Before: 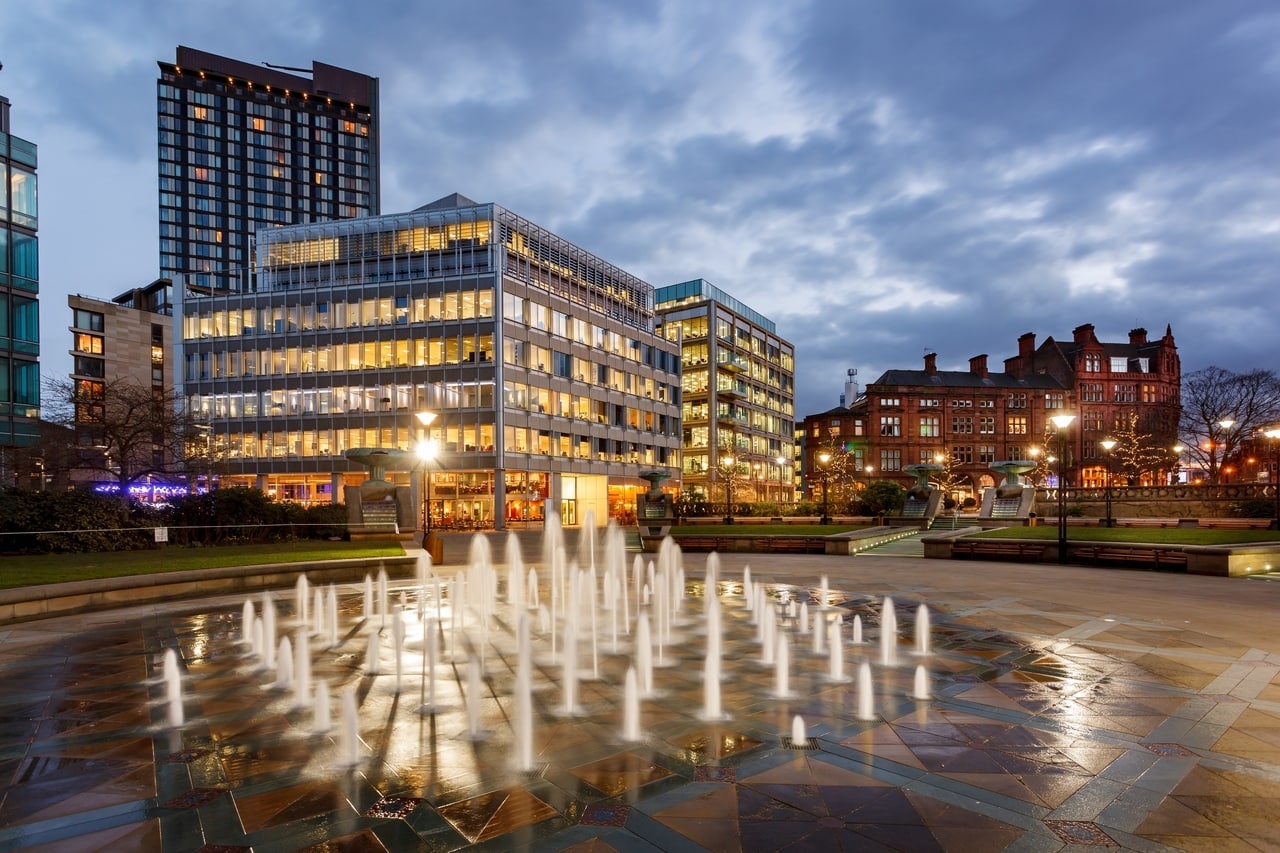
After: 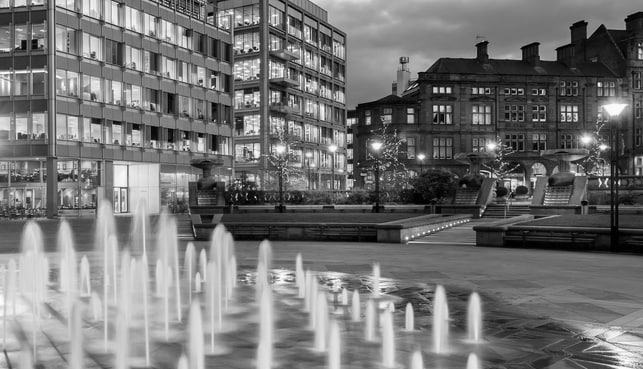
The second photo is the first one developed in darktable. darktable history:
monochrome: a -4.13, b 5.16, size 1
crop: left 35.03%, top 36.625%, right 14.663%, bottom 20.057%
